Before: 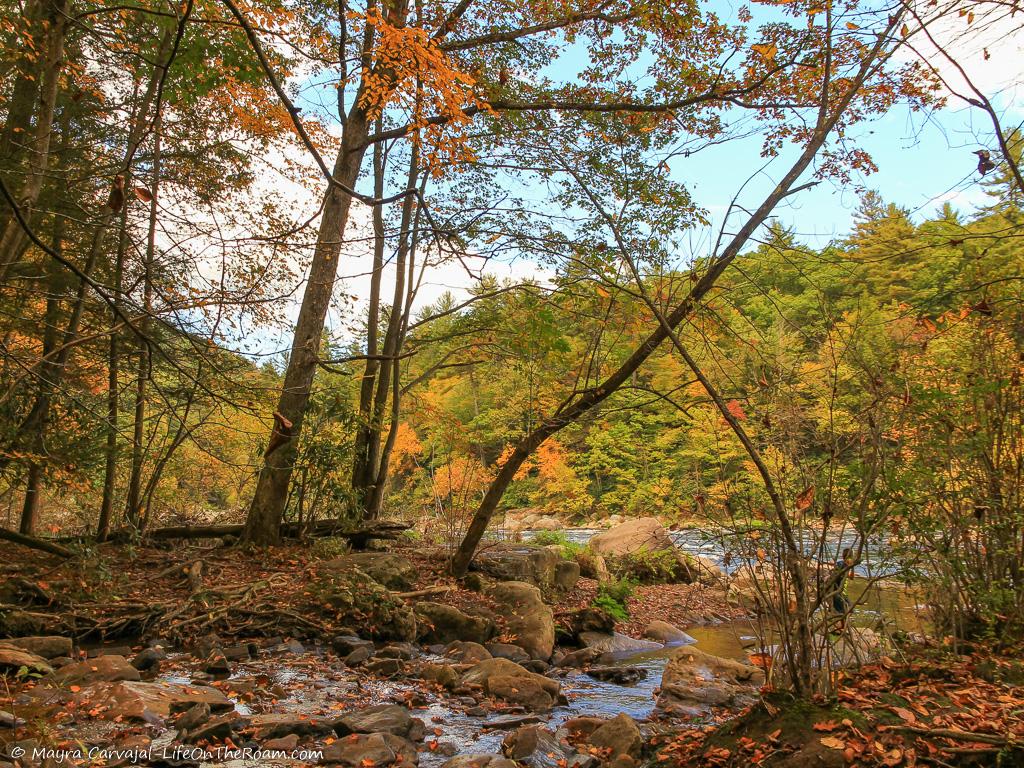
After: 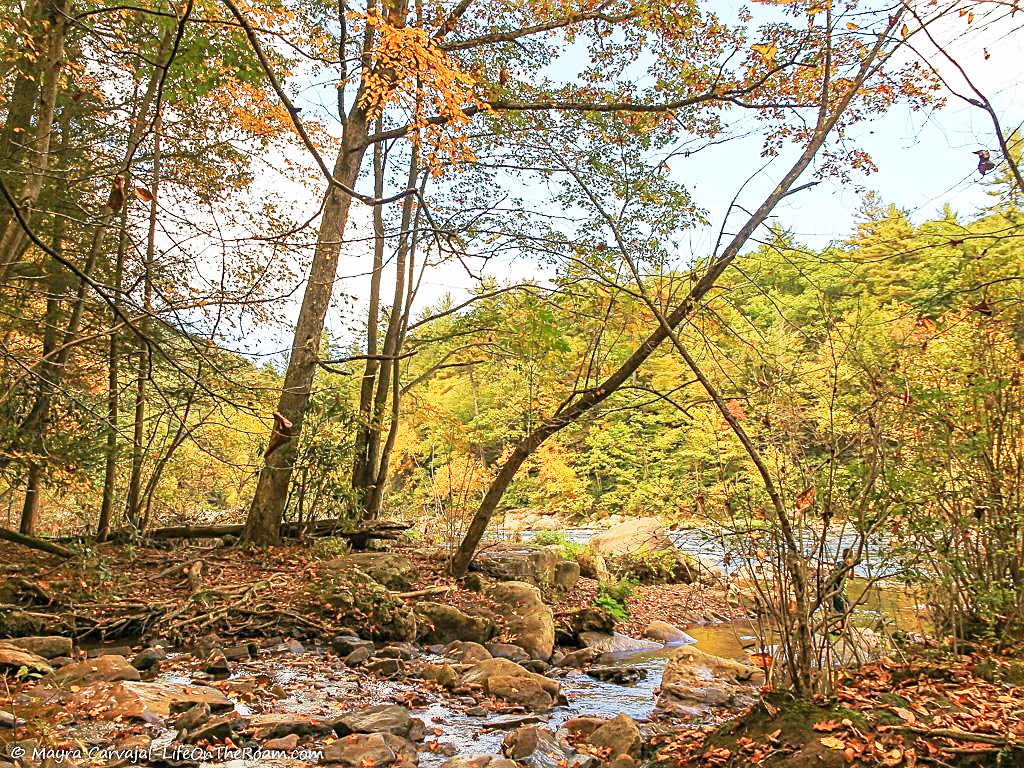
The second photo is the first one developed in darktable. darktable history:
exposure: black level correction 0, exposure 0.7 EV, compensate highlight preservation false
sharpen: amount 0.595
base curve: curves: ch0 [(0, 0) (0.088, 0.125) (0.176, 0.251) (0.354, 0.501) (0.613, 0.749) (1, 0.877)], preserve colors none
